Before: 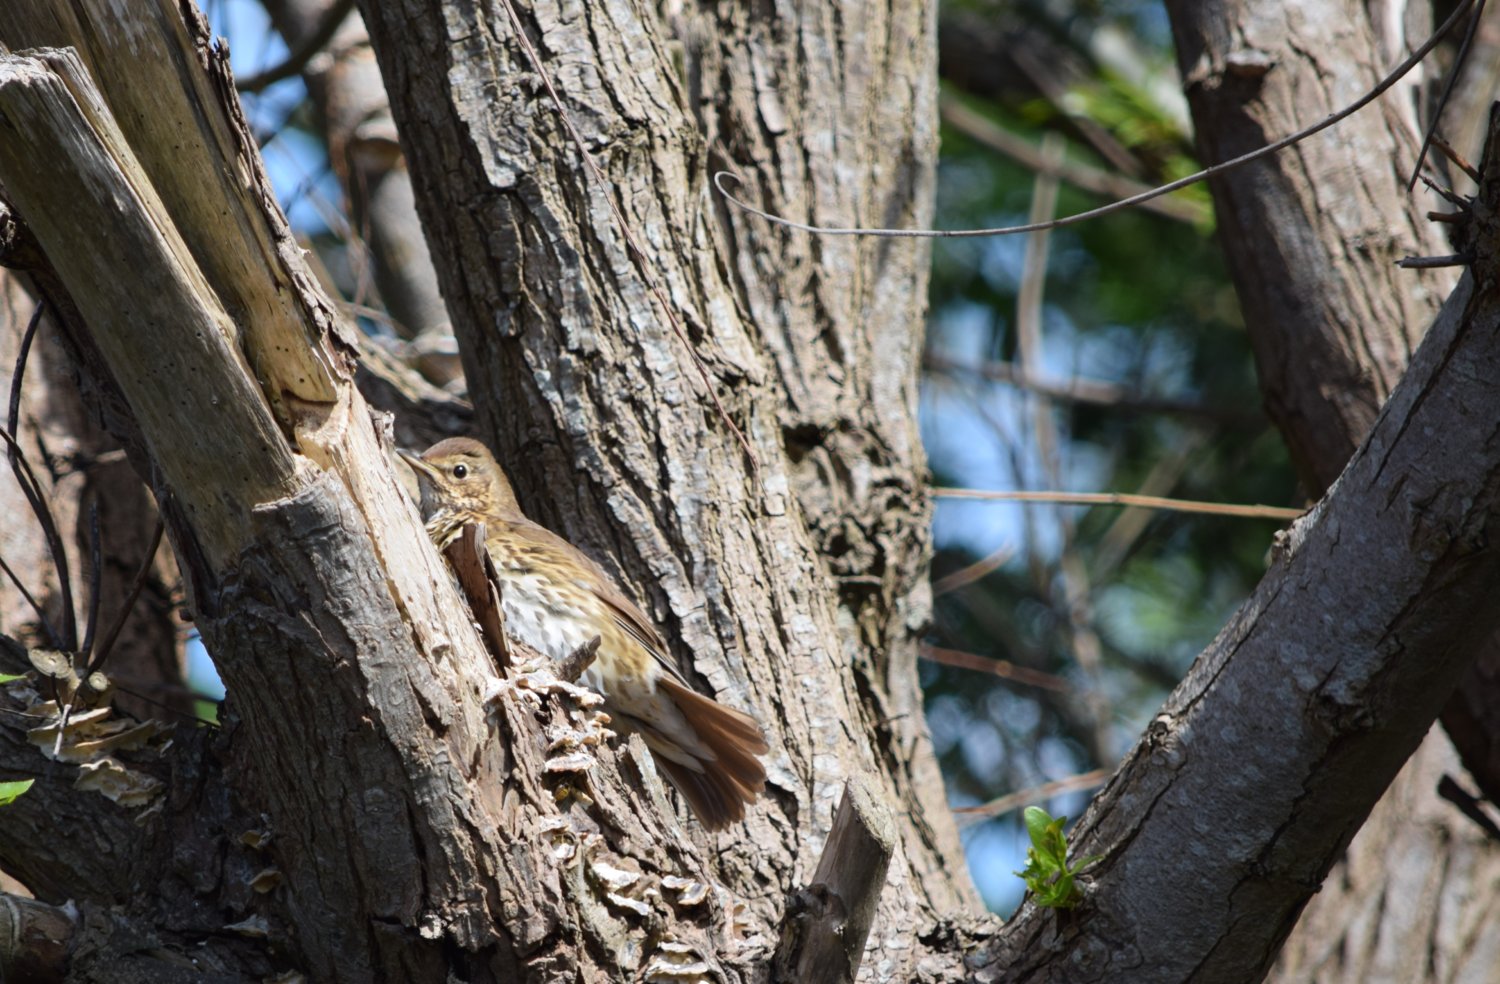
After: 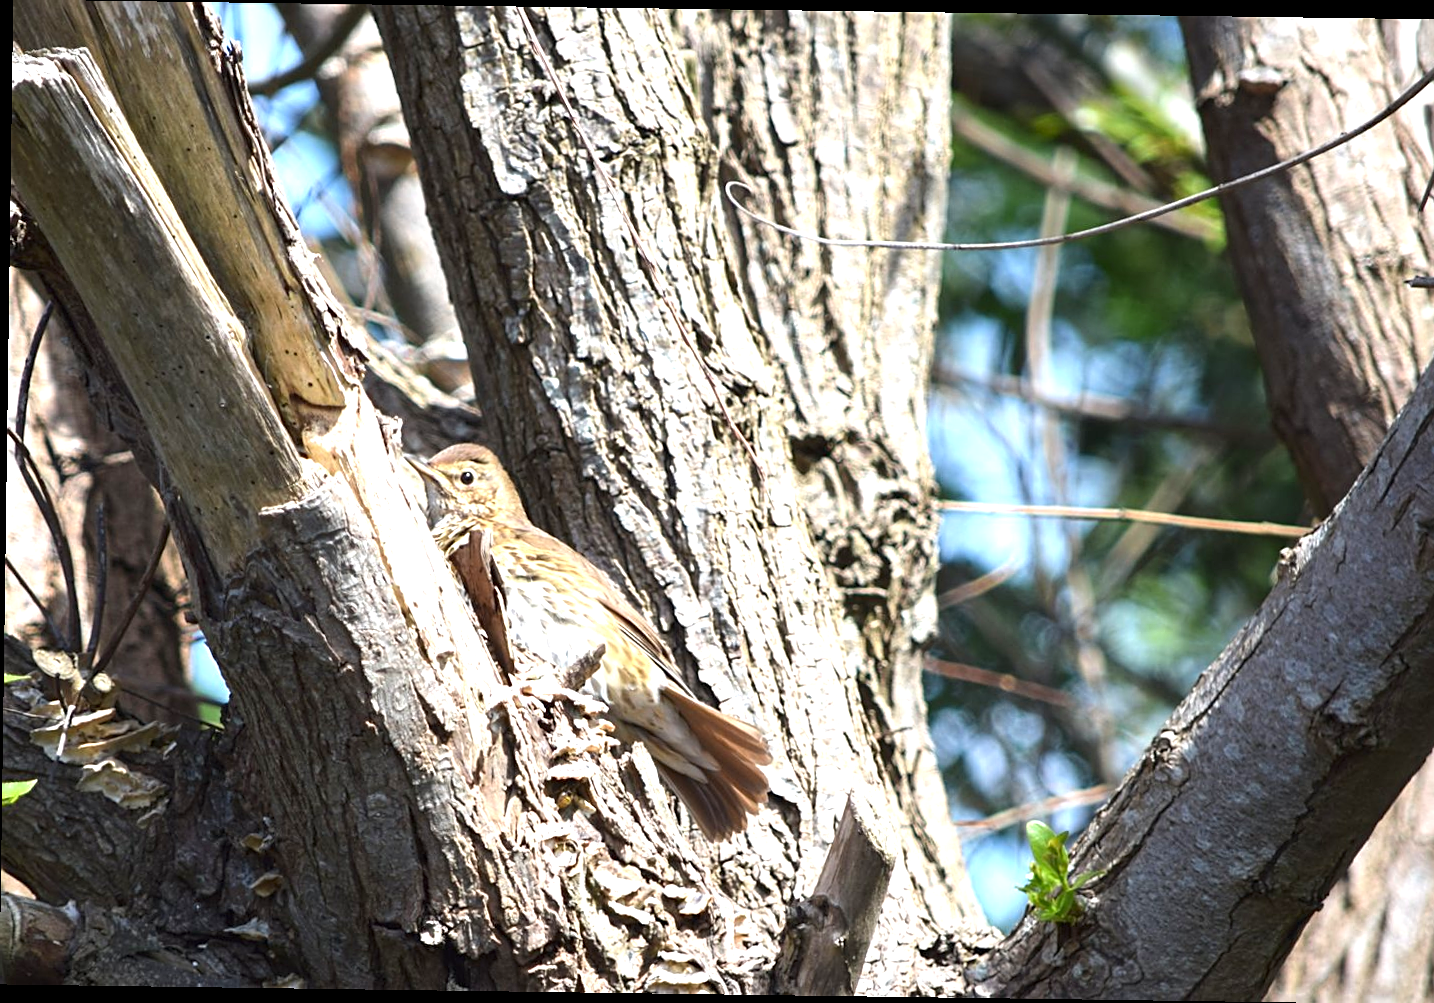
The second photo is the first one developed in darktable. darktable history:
rotate and perspective: rotation 0.8°, automatic cropping off
exposure: exposure 1.137 EV, compensate highlight preservation false
crop and rotate: right 5.167%
sharpen: on, module defaults
